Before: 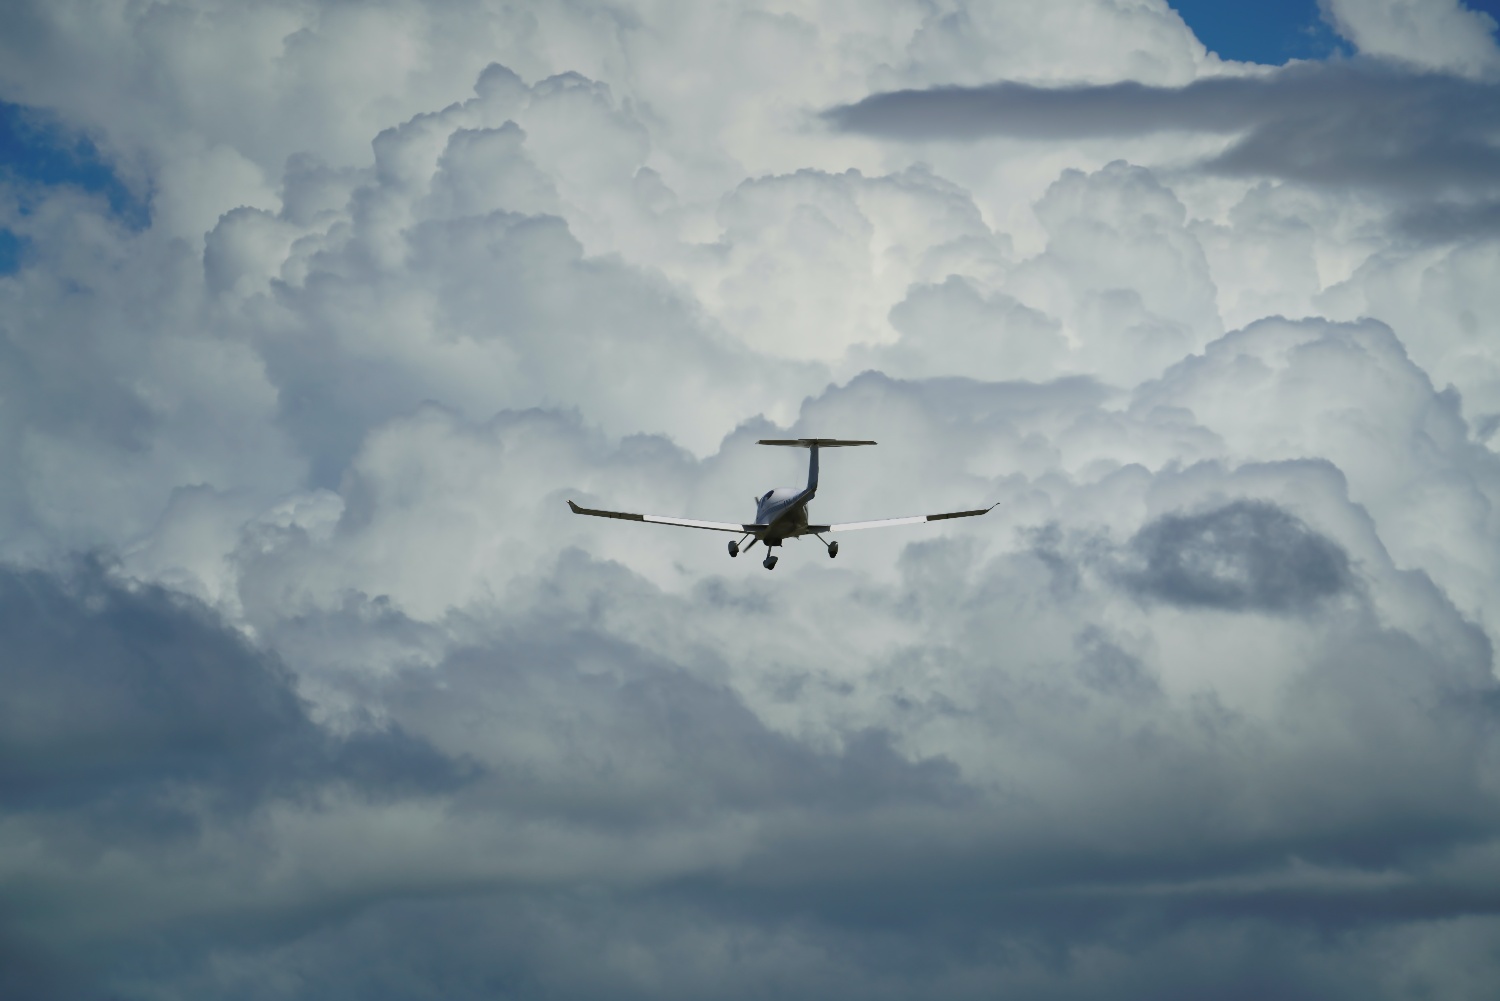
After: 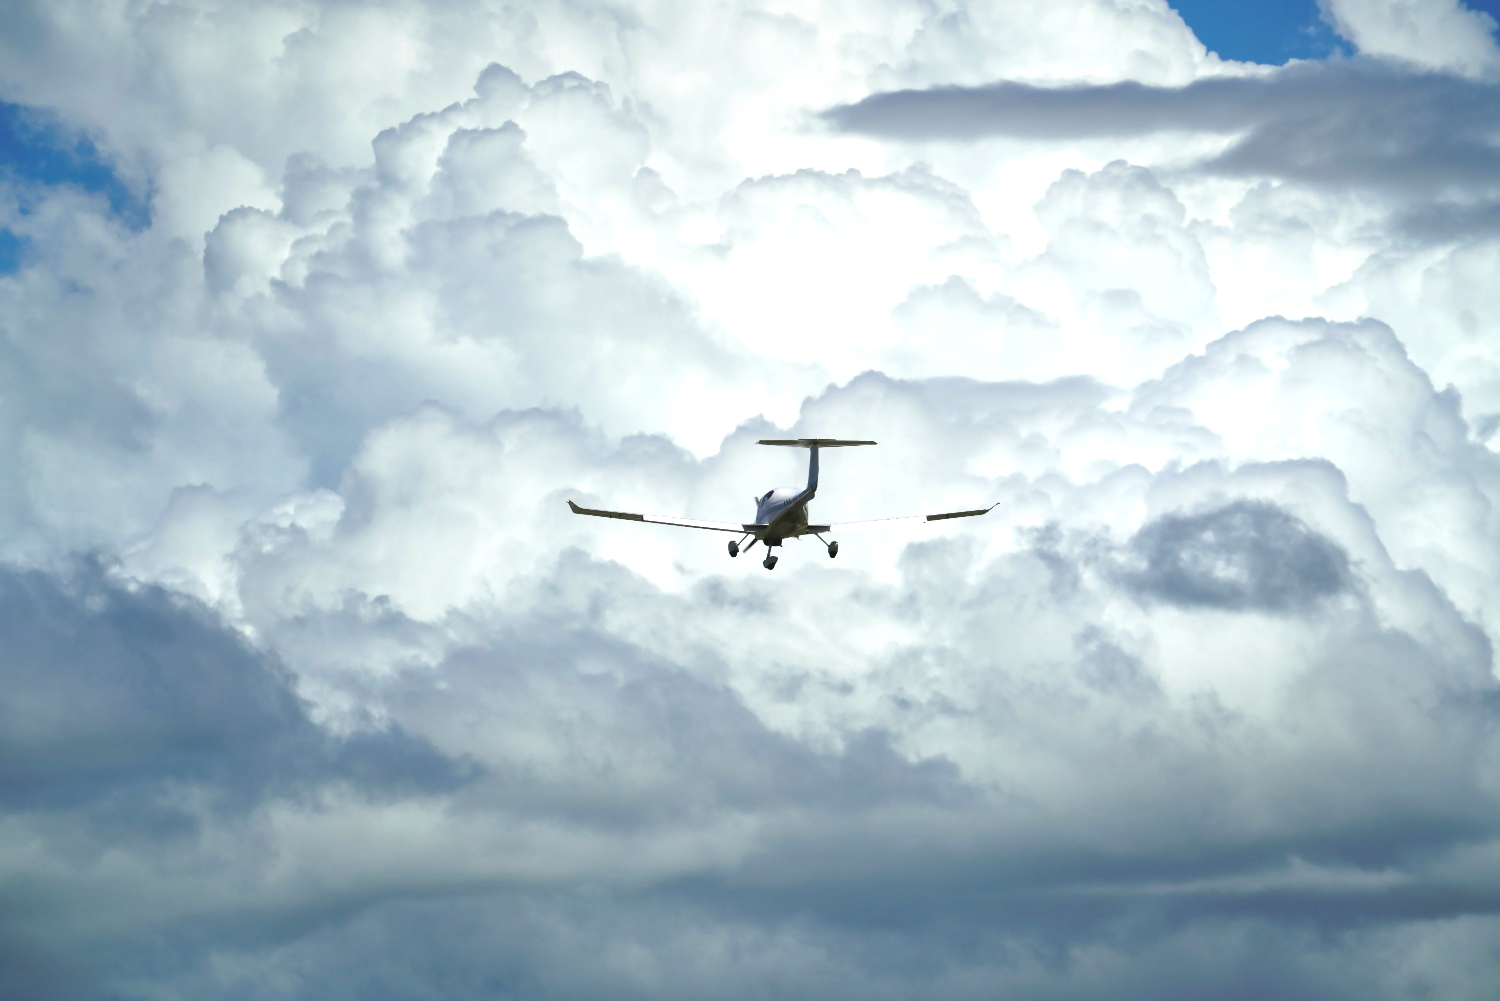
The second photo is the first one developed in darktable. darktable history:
color balance rgb: on, module defaults
exposure: black level correction 0, exposure 0.95 EV, compensate exposure bias true, compensate highlight preservation false
local contrast: mode bilateral grid, contrast 20, coarseness 50, detail 120%, midtone range 0.2
